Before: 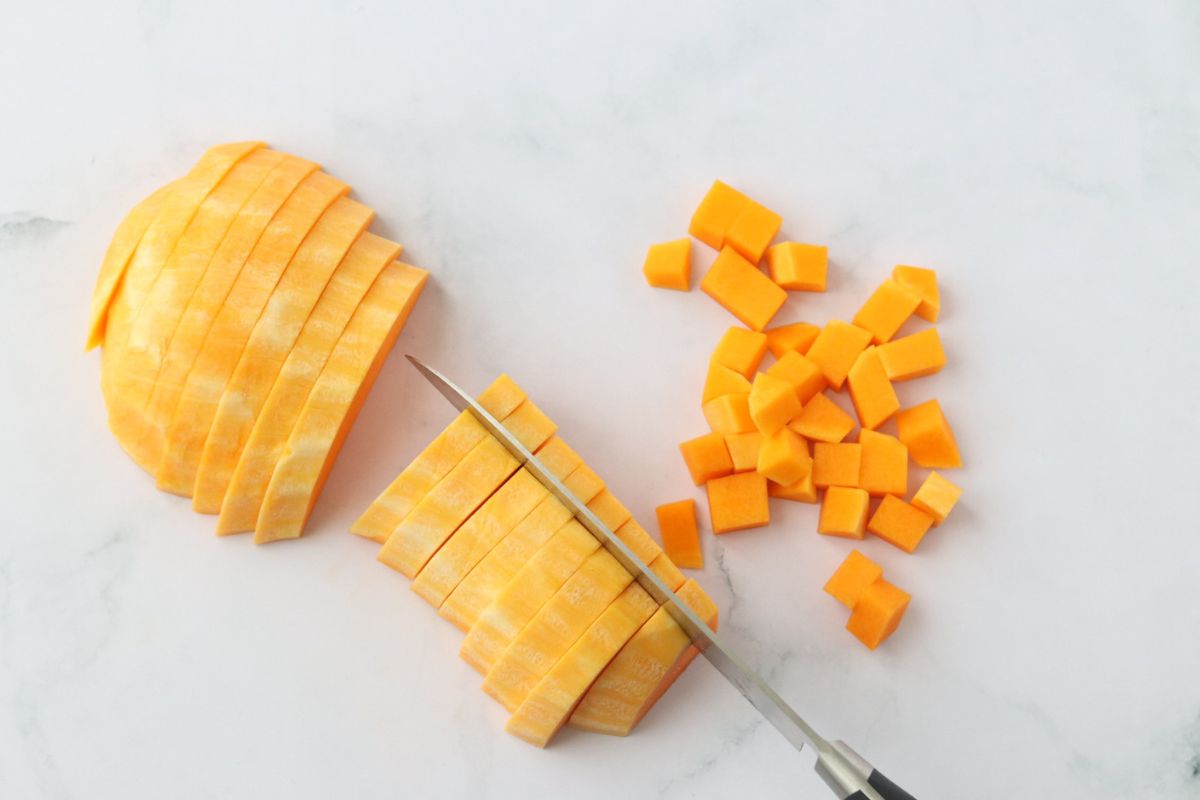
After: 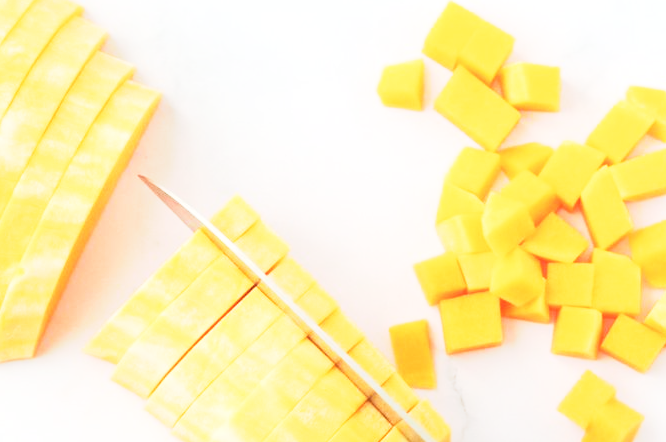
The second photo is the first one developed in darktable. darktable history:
tone equalizer: -8 EV -1.09 EV, -7 EV -1.01 EV, -6 EV -0.894 EV, -5 EV -0.54 EV, -3 EV 0.603 EV, -2 EV 0.874 EV, -1 EV 1 EV, +0 EV 1.07 EV
crop and rotate: left 22.291%, top 22.509%, right 22.193%, bottom 22.15%
base curve: curves: ch0 [(0, 0) (0.088, 0.125) (0.176, 0.251) (0.354, 0.501) (0.613, 0.749) (1, 0.877)], preserve colors none
contrast brightness saturation: brightness 0.141
